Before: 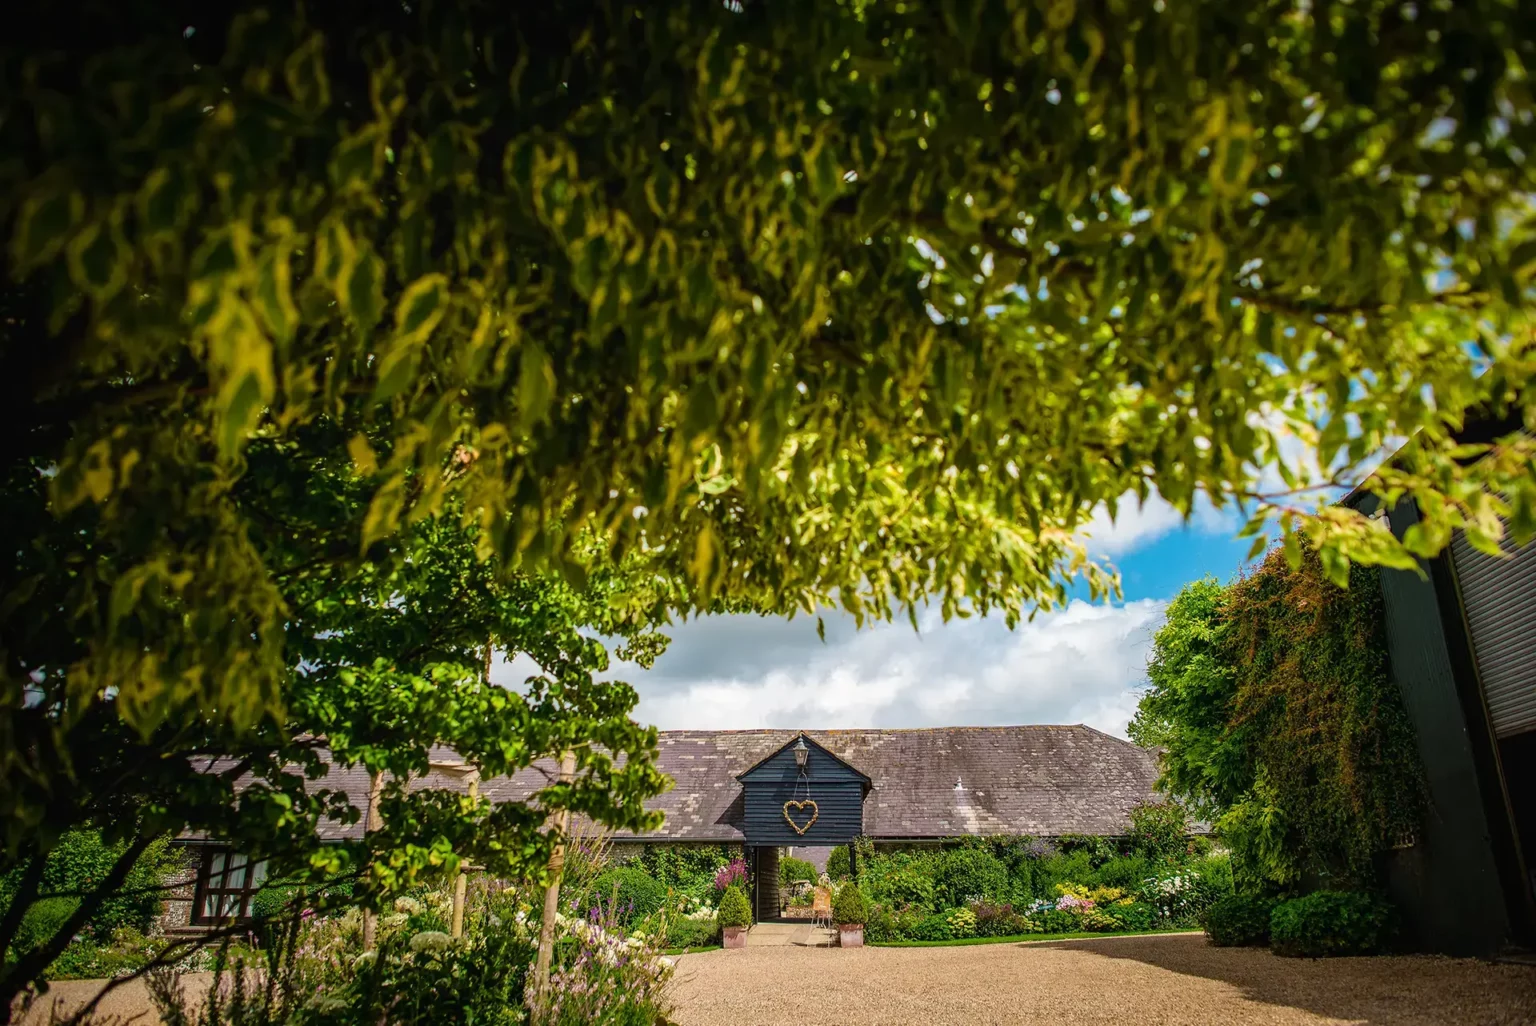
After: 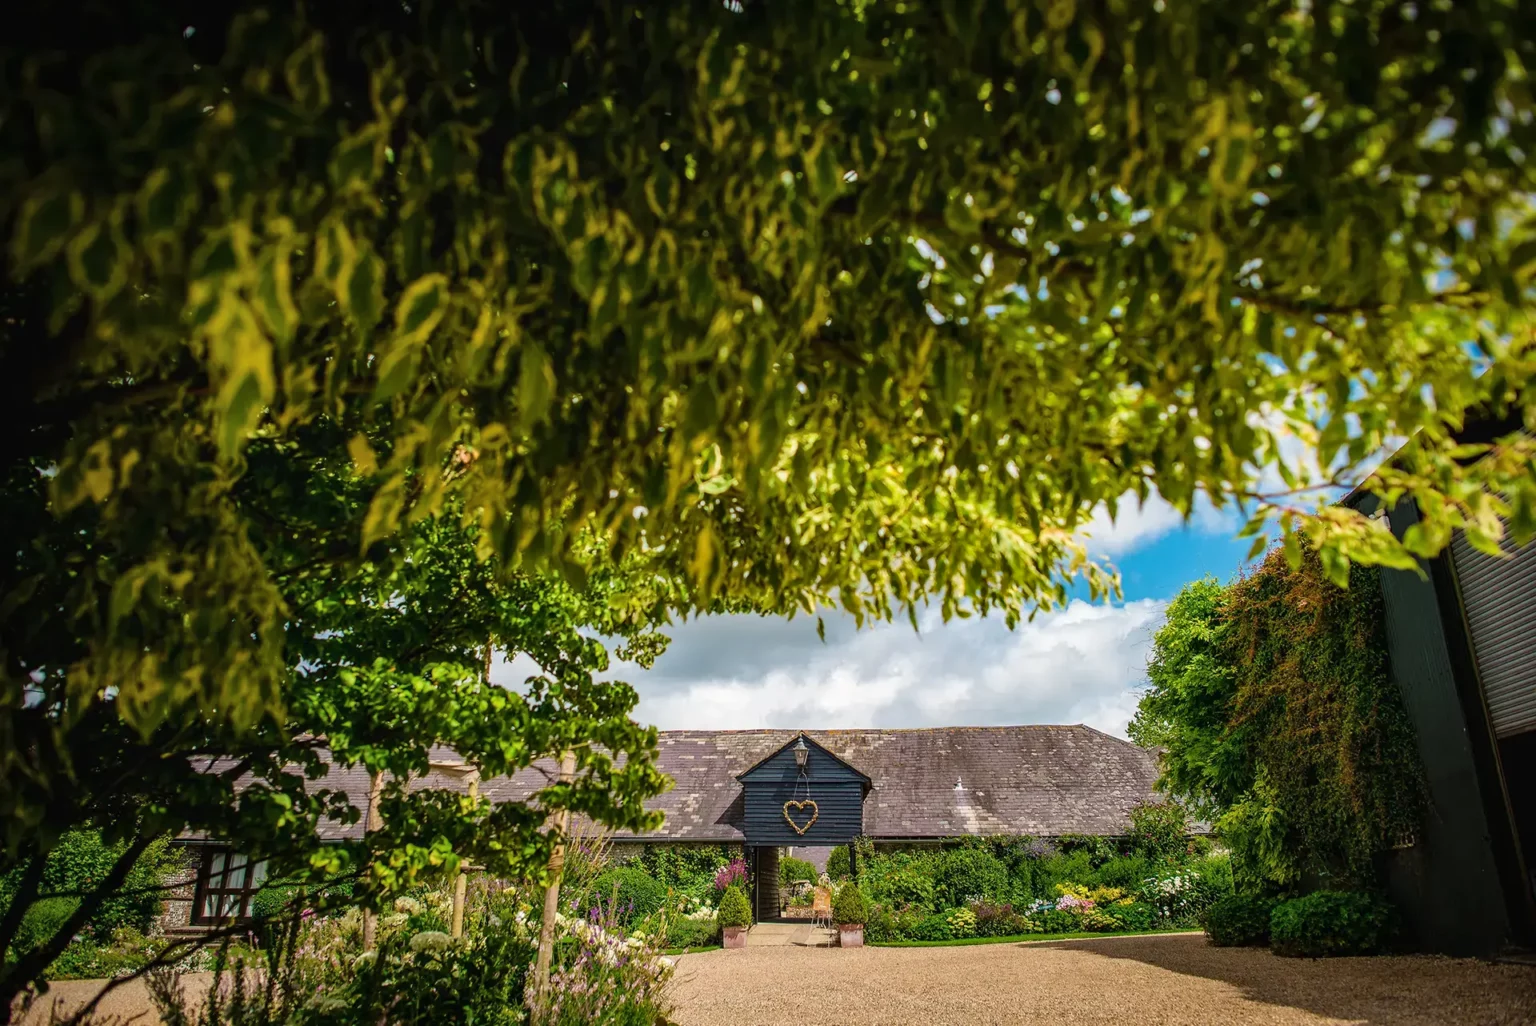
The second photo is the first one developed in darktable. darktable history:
shadows and highlights: radius 107.14, shadows 23.33, highlights -57.56, low approximation 0.01, soften with gaussian
